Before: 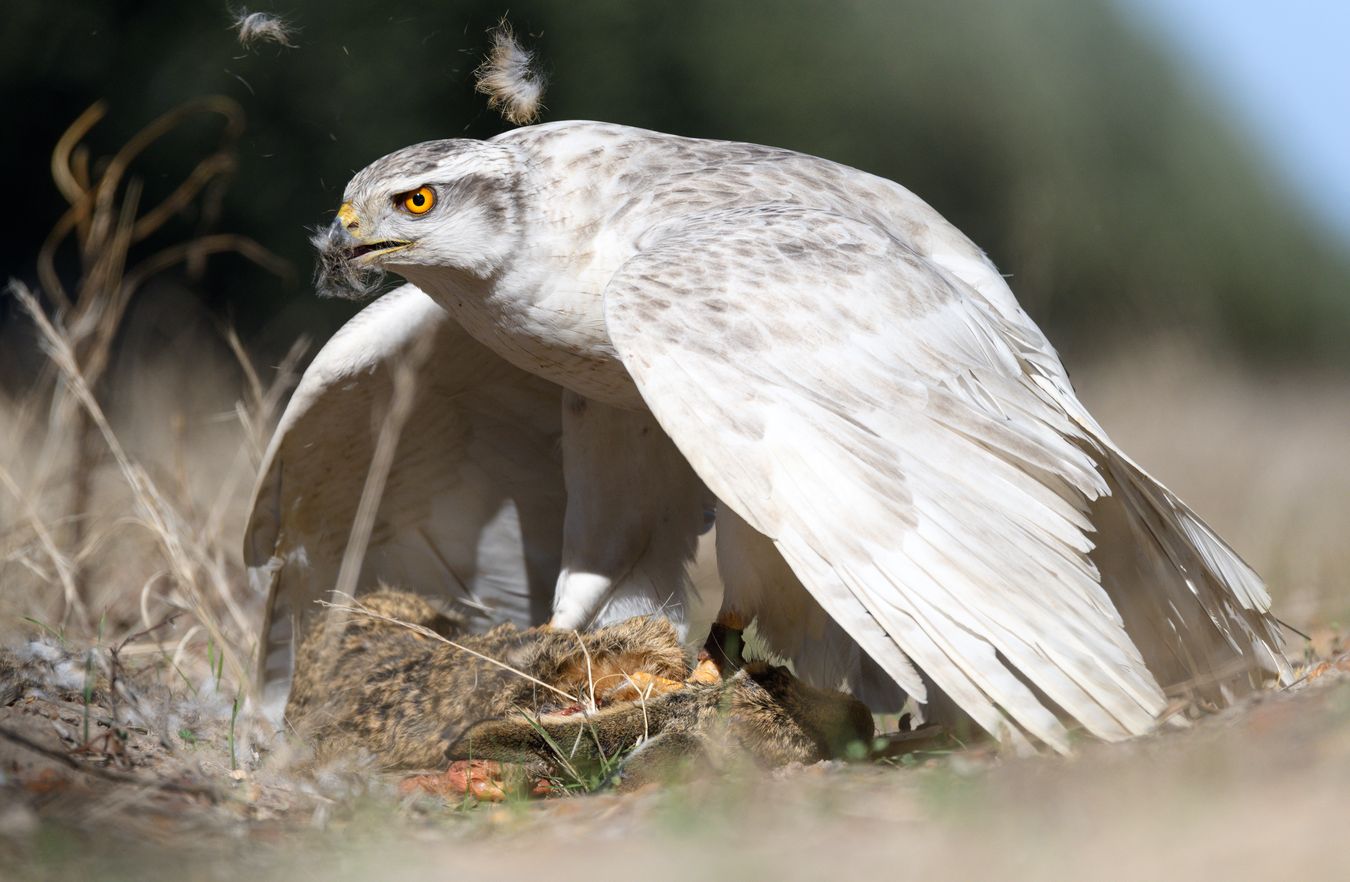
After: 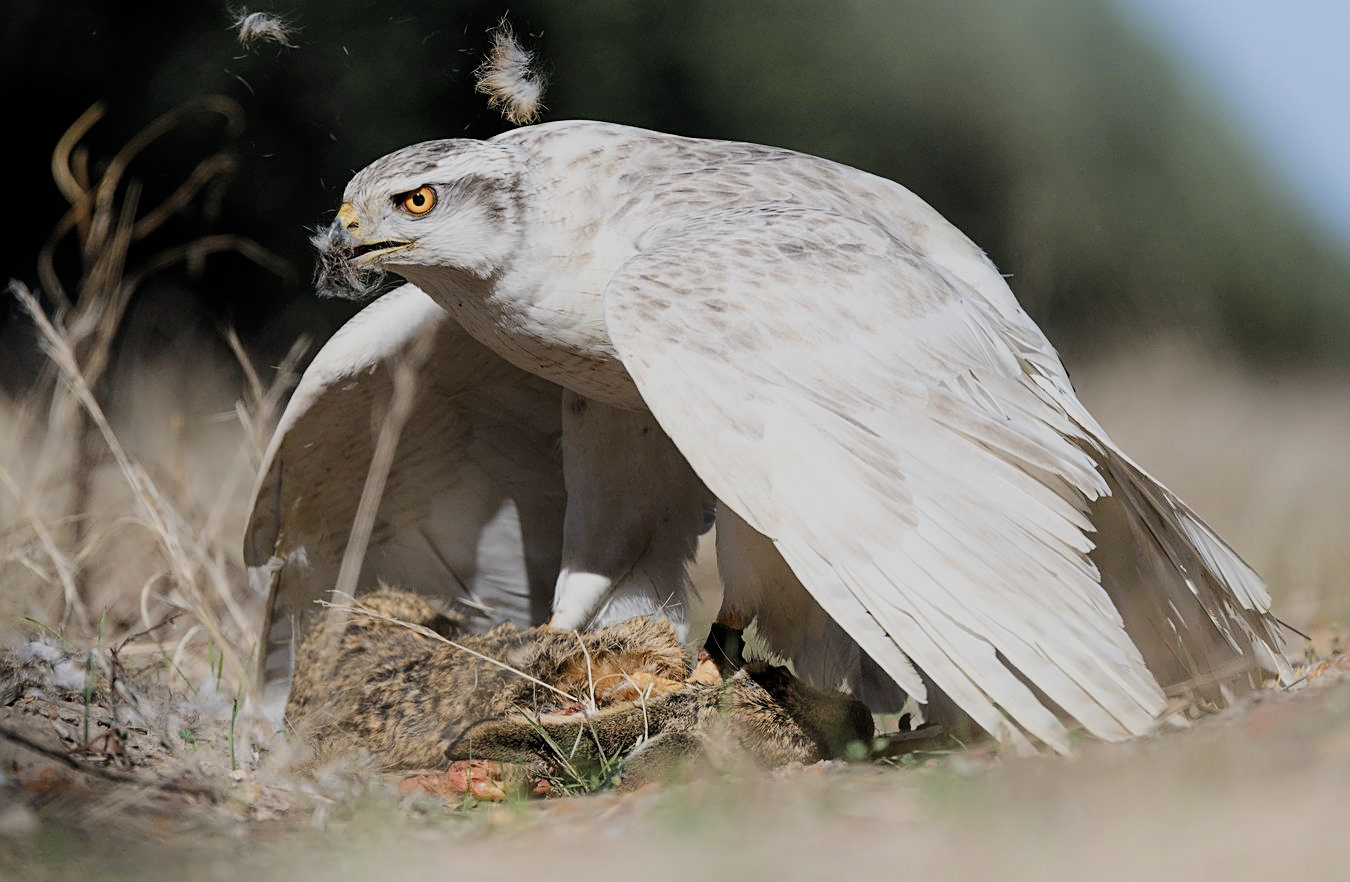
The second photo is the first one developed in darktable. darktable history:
filmic rgb: black relative exposure -7.65 EV, white relative exposure 4.56 EV, hardness 3.61, color science v4 (2020)
sharpen: on, module defaults
